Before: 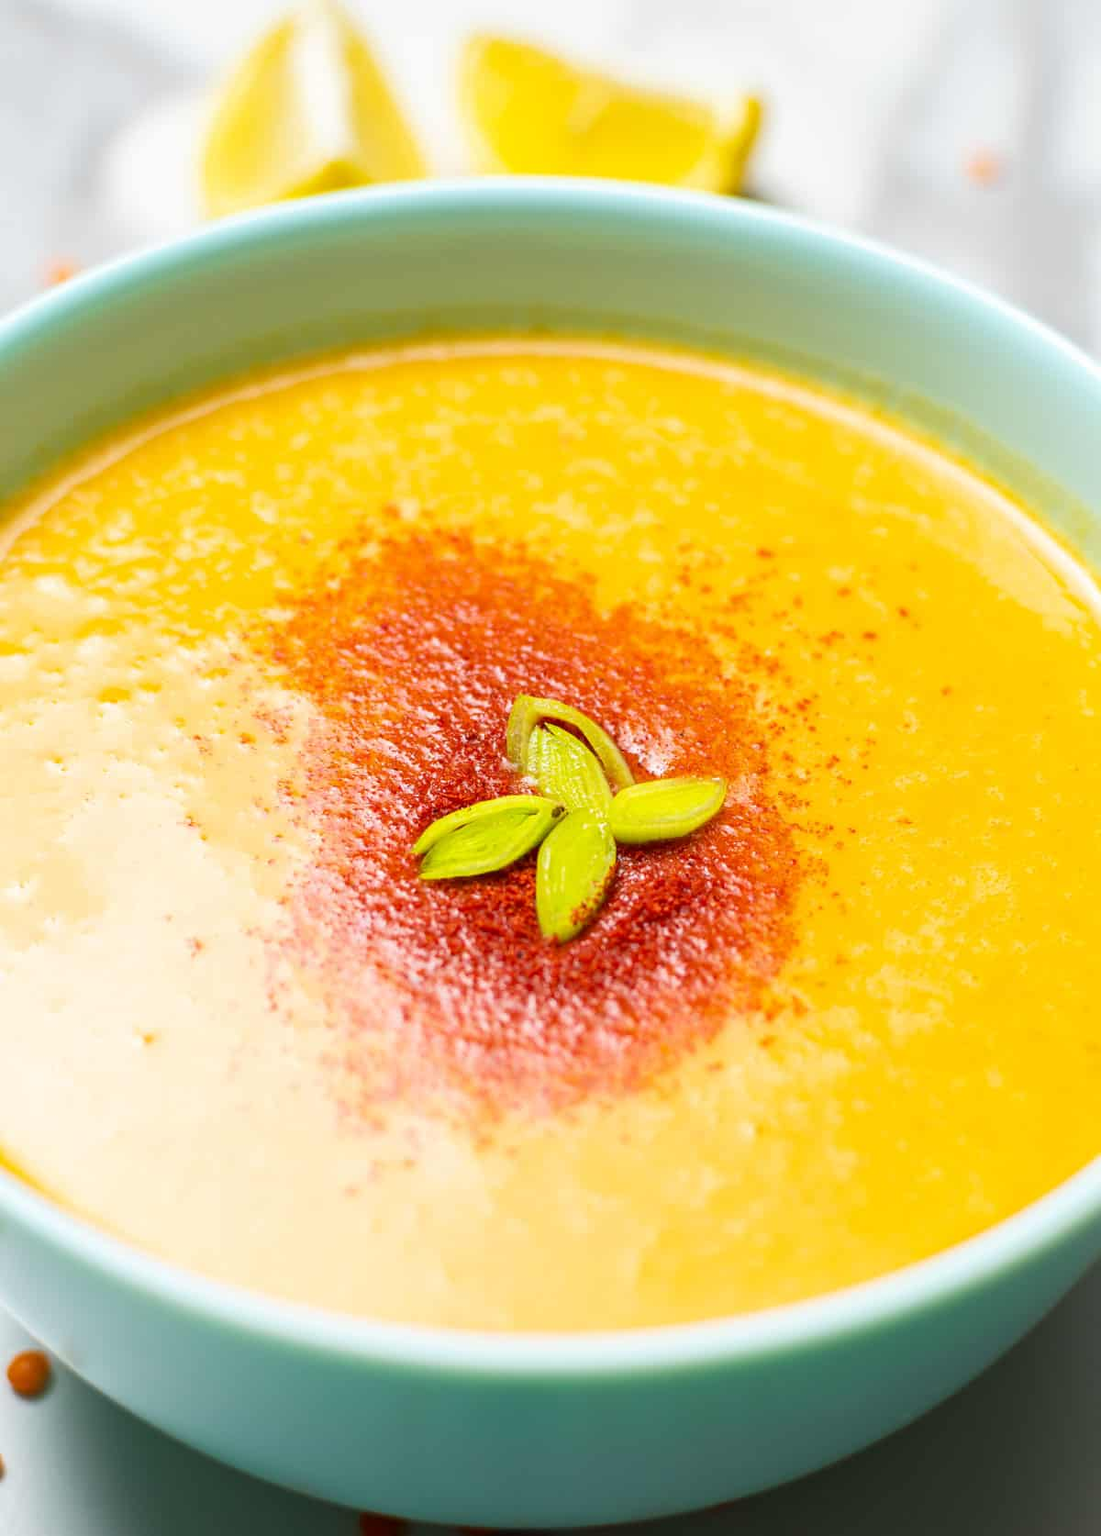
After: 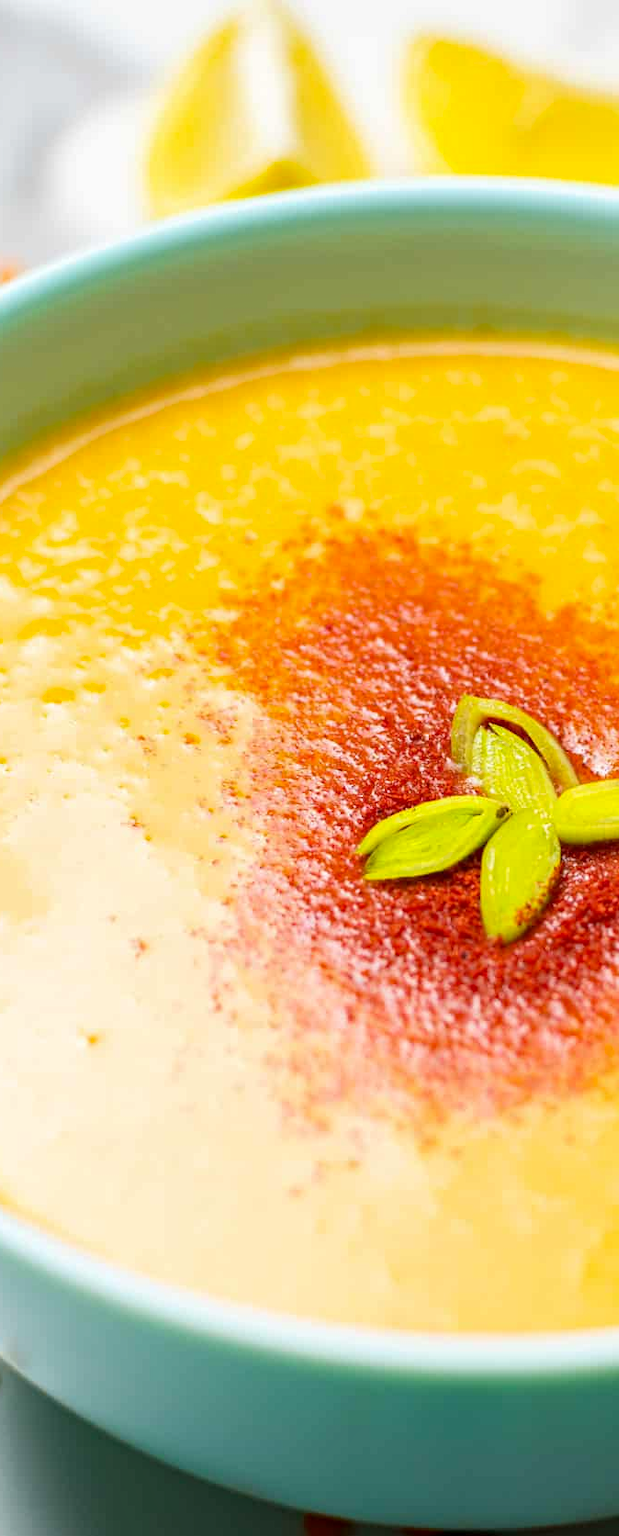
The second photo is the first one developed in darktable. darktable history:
crop: left 5.114%, right 38.589%
haze removal: on, module defaults
